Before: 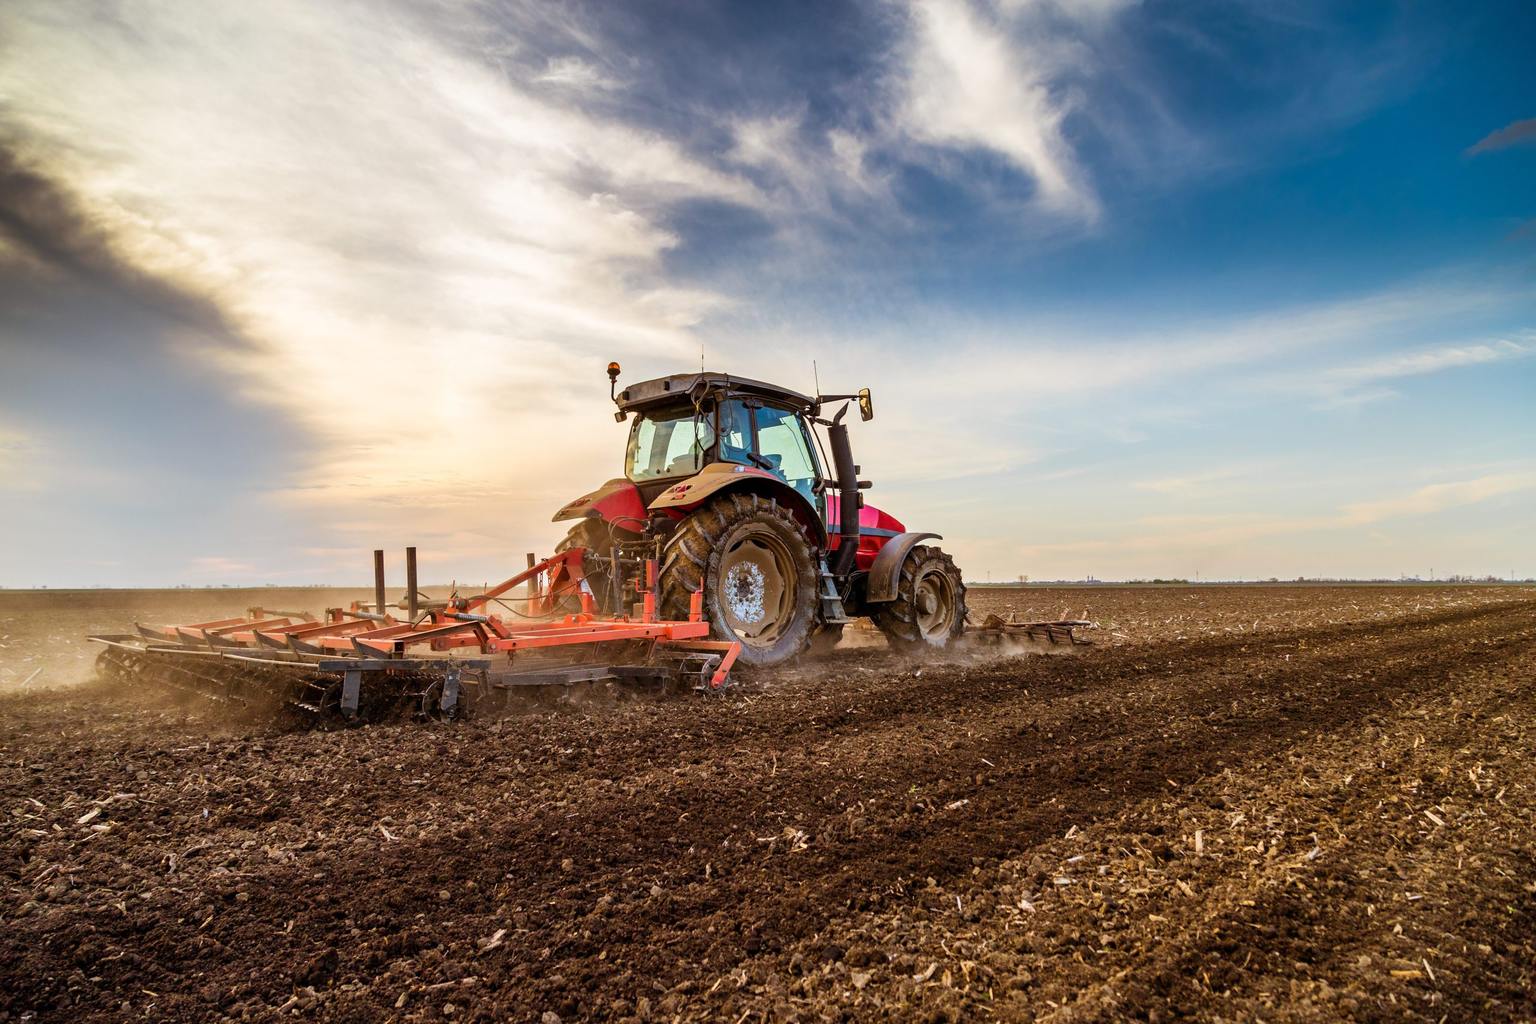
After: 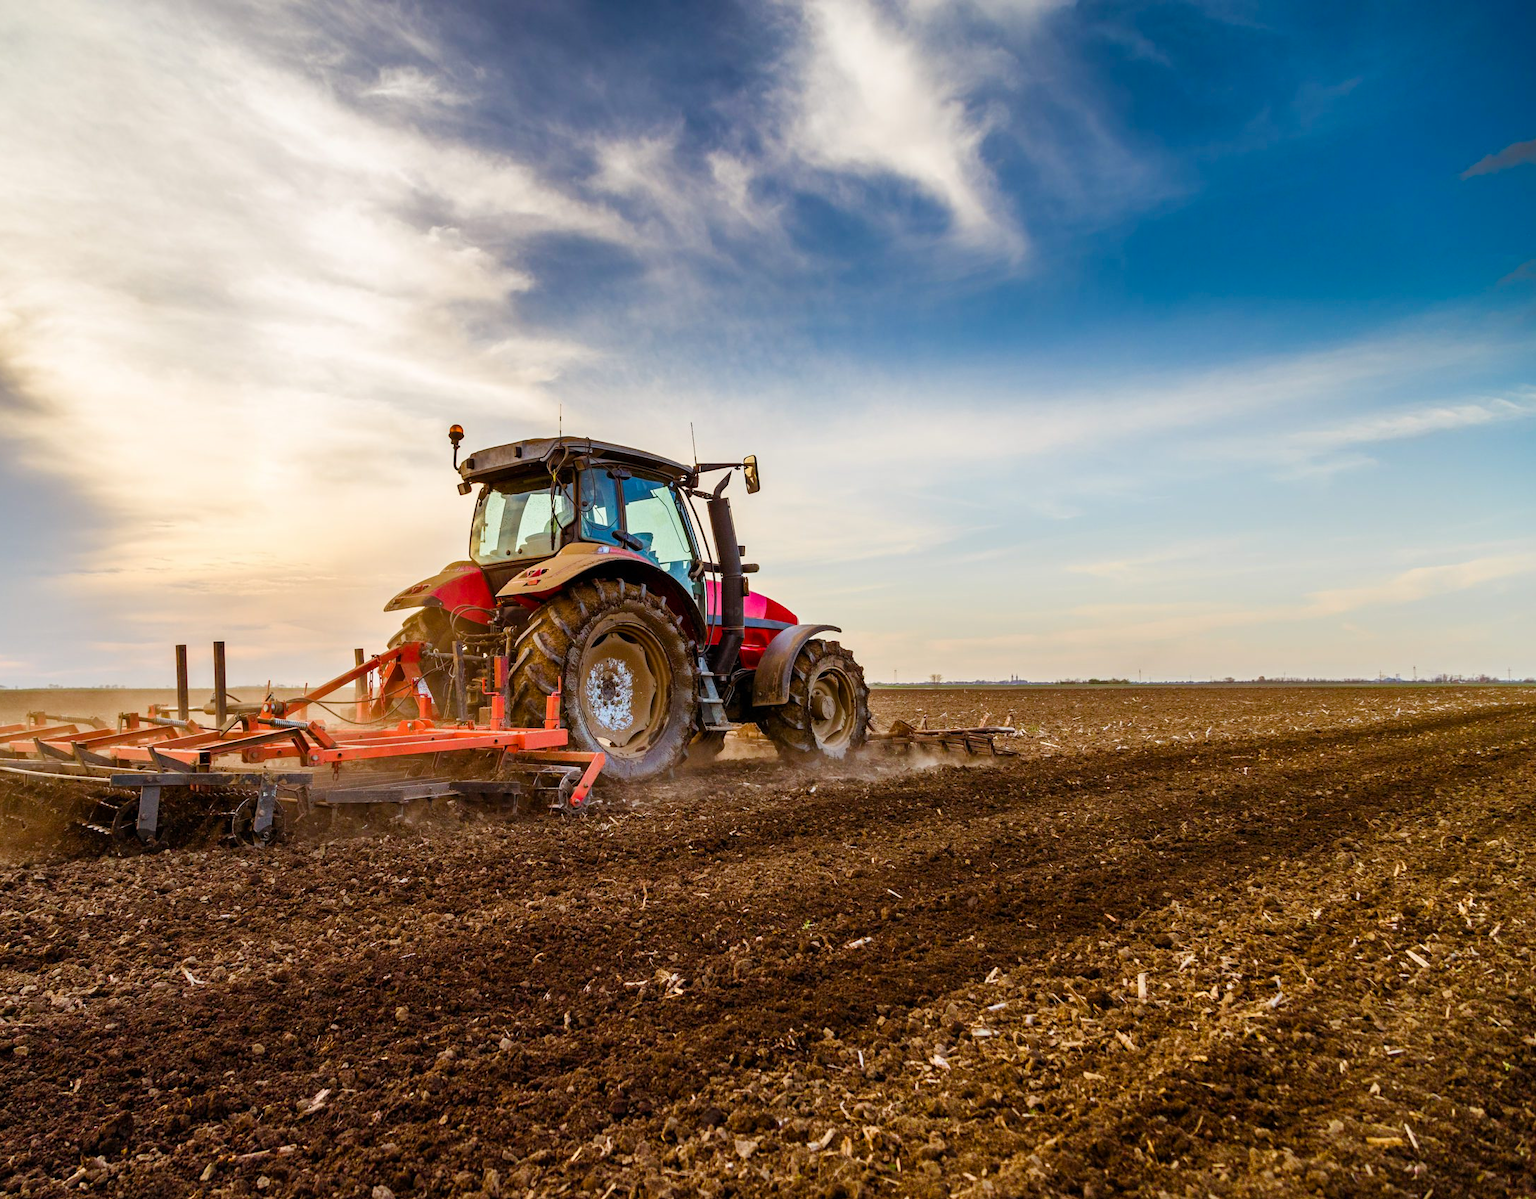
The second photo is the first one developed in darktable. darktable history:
color balance rgb: perceptual saturation grading › global saturation 9.132%, perceptual saturation grading › highlights -12.972%, perceptual saturation grading › mid-tones 14.707%, perceptual saturation grading › shadows 22.469%
crop and rotate: left 14.64%
